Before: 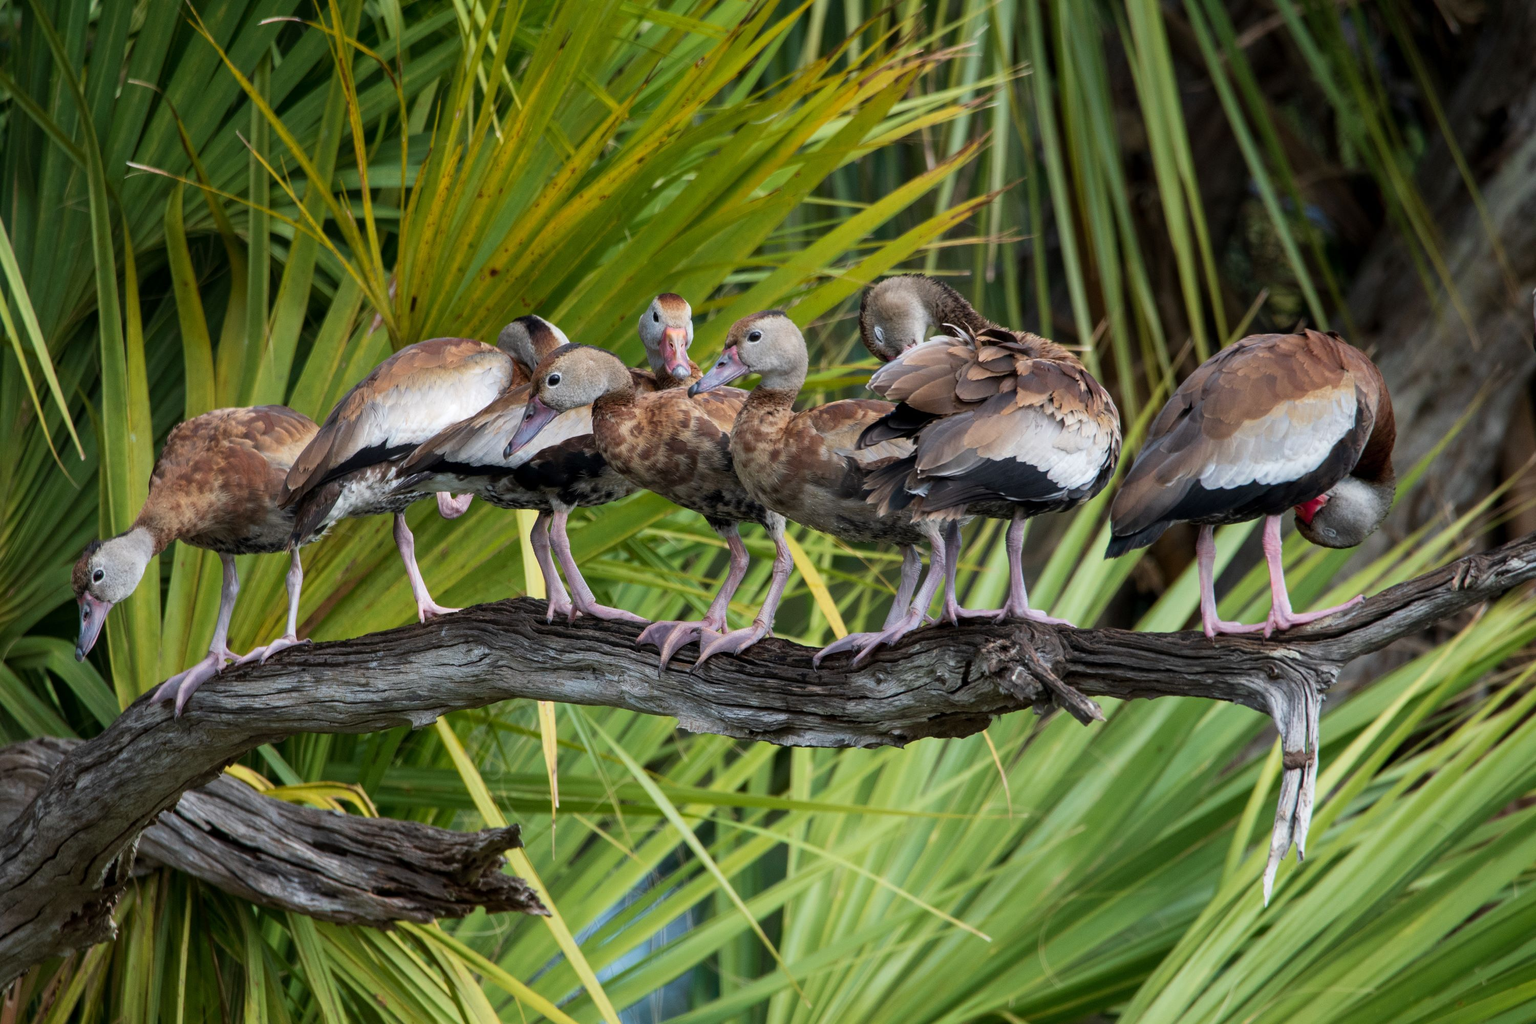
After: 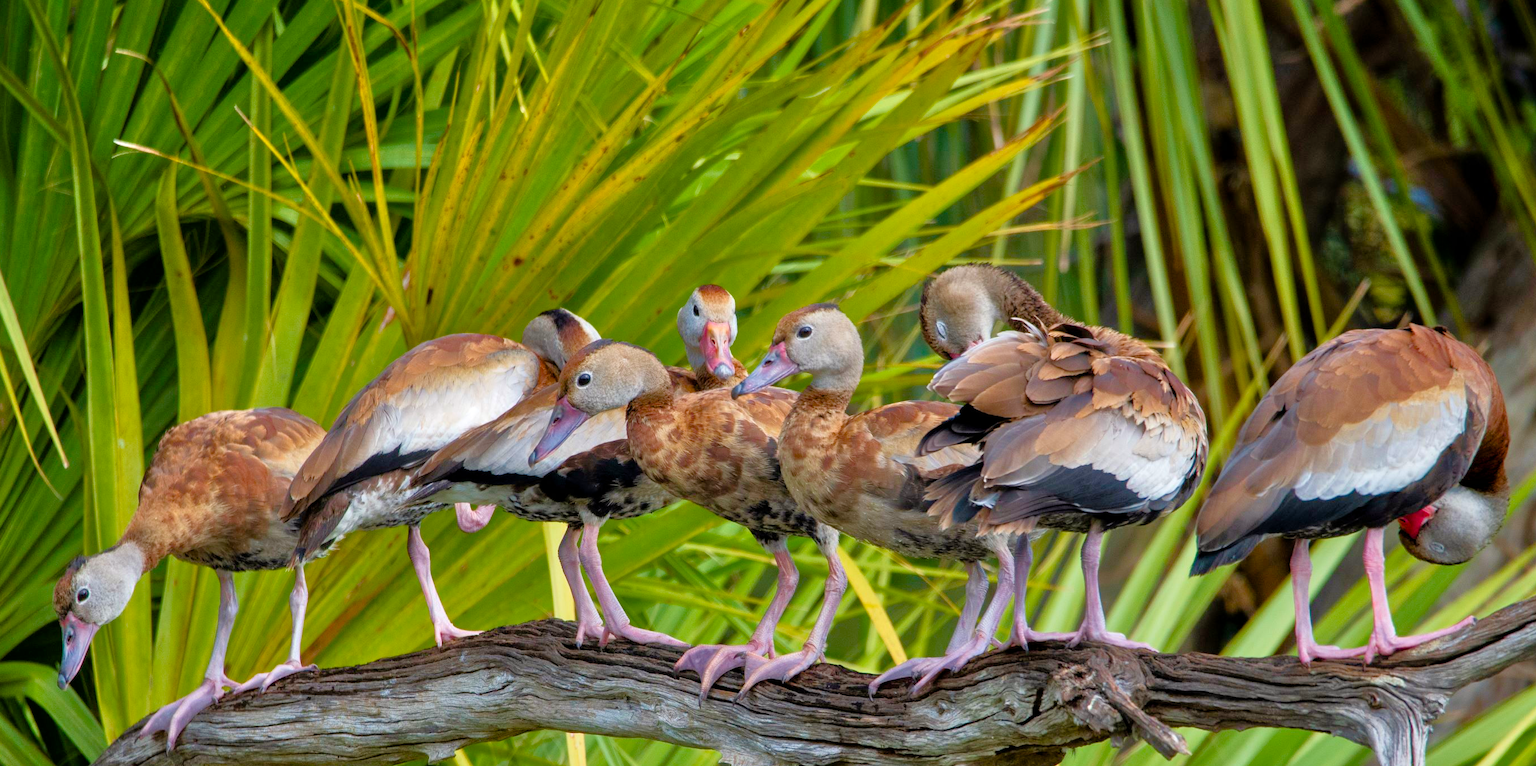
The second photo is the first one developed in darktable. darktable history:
color balance rgb: power › chroma 0.244%, power › hue 63.29°, perceptual saturation grading › global saturation 20%, perceptual saturation grading › highlights -13.941%, perceptual saturation grading › shadows 50.152%, global vibrance 20%
crop: left 1.528%, top 3.434%, right 7.537%, bottom 28.439%
velvia: strength 15.09%
tone equalizer: -7 EV 0.152 EV, -6 EV 0.599 EV, -5 EV 1.13 EV, -4 EV 1.35 EV, -3 EV 1.15 EV, -2 EV 0.6 EV, -1 EV 0.147 EV
